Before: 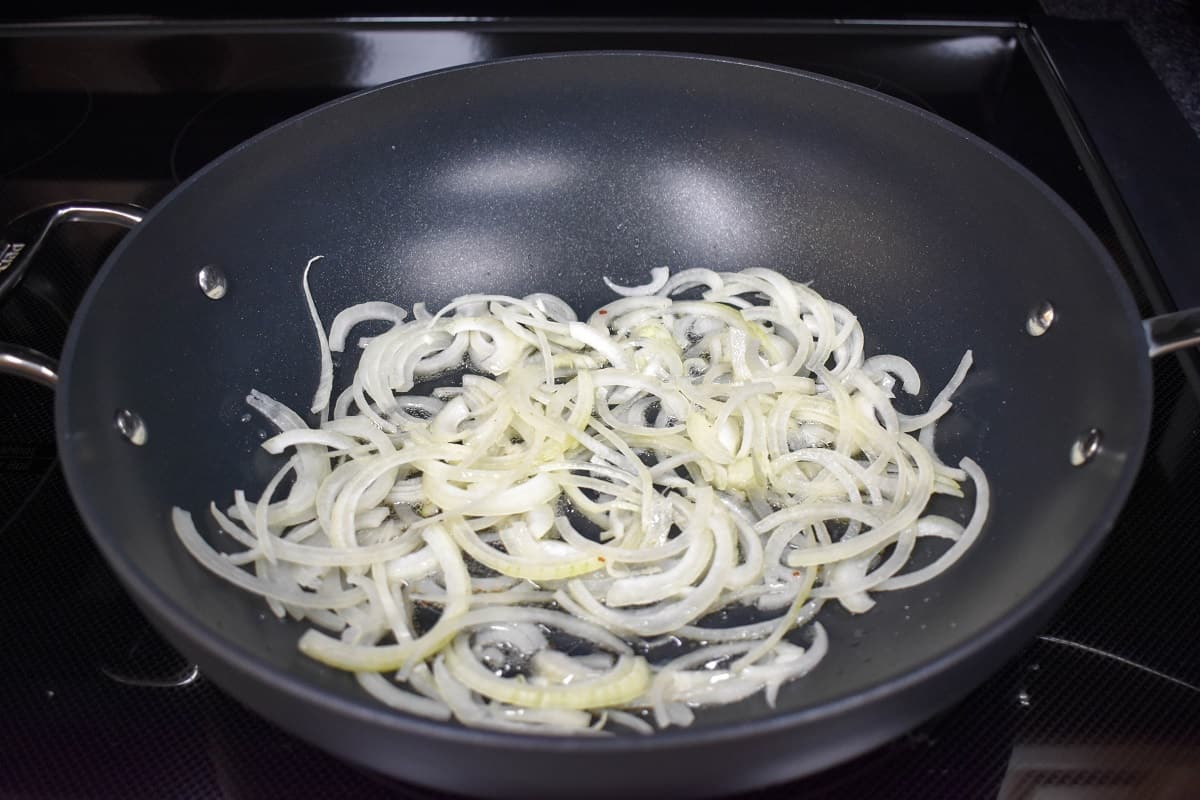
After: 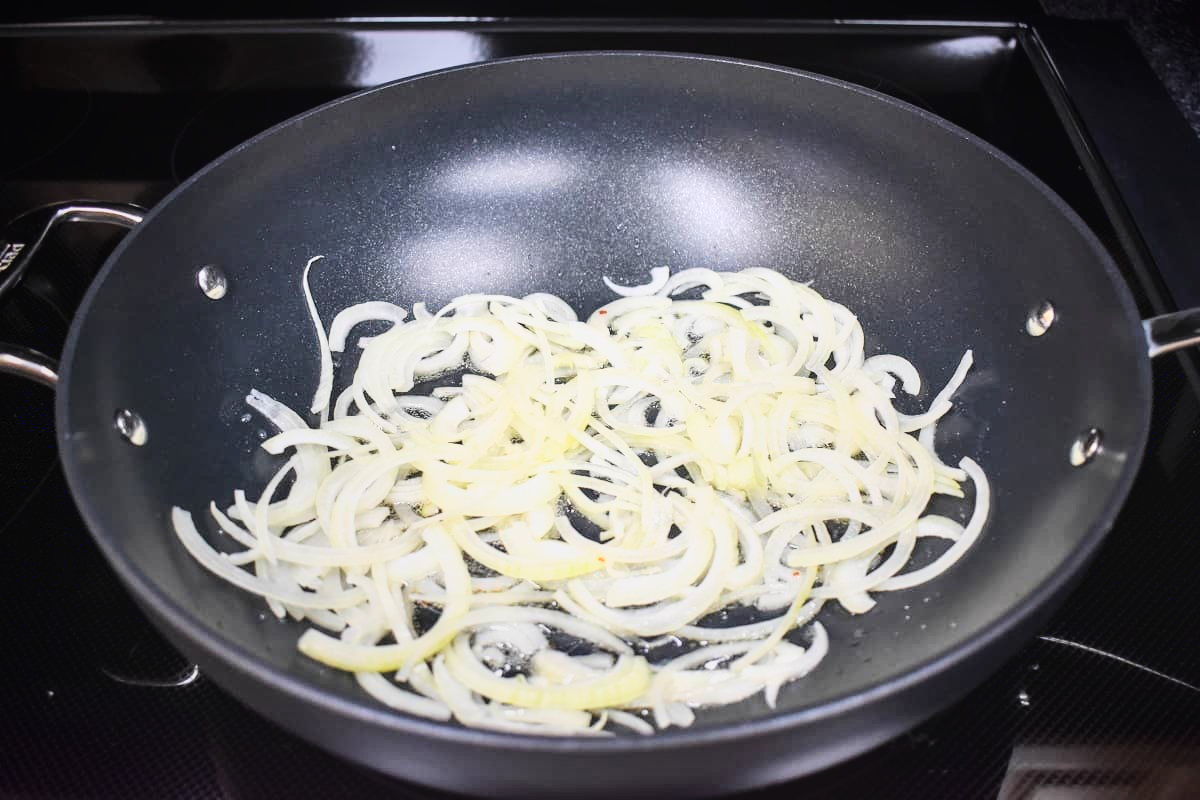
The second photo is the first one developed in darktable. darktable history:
local contrast: detail 110%
base curve: curves: ch0 [(0, 0.003) (0.001, 0.002) (0.006, 0.004) (0.02, 0.022) (0.048, 0.086) (0.094, 0.234) (0.162, 0.431) (0.258, 0.629) (0.385, 0.8) (0.548, 0.918) (0.751, 0.988) (1, 1)]
